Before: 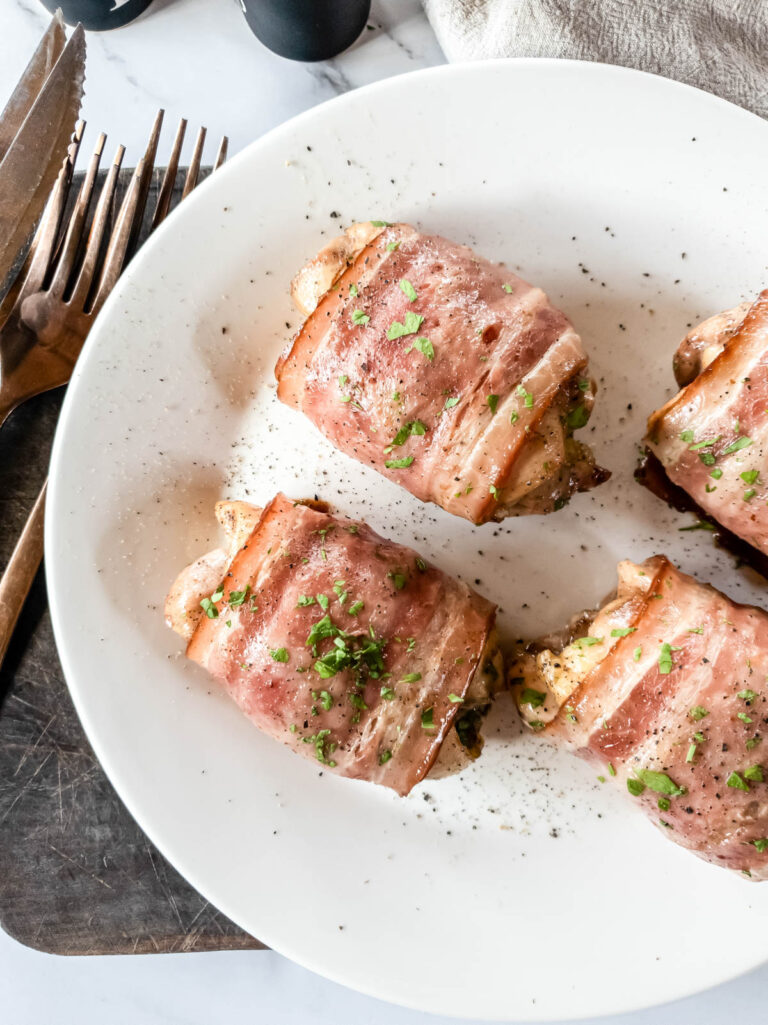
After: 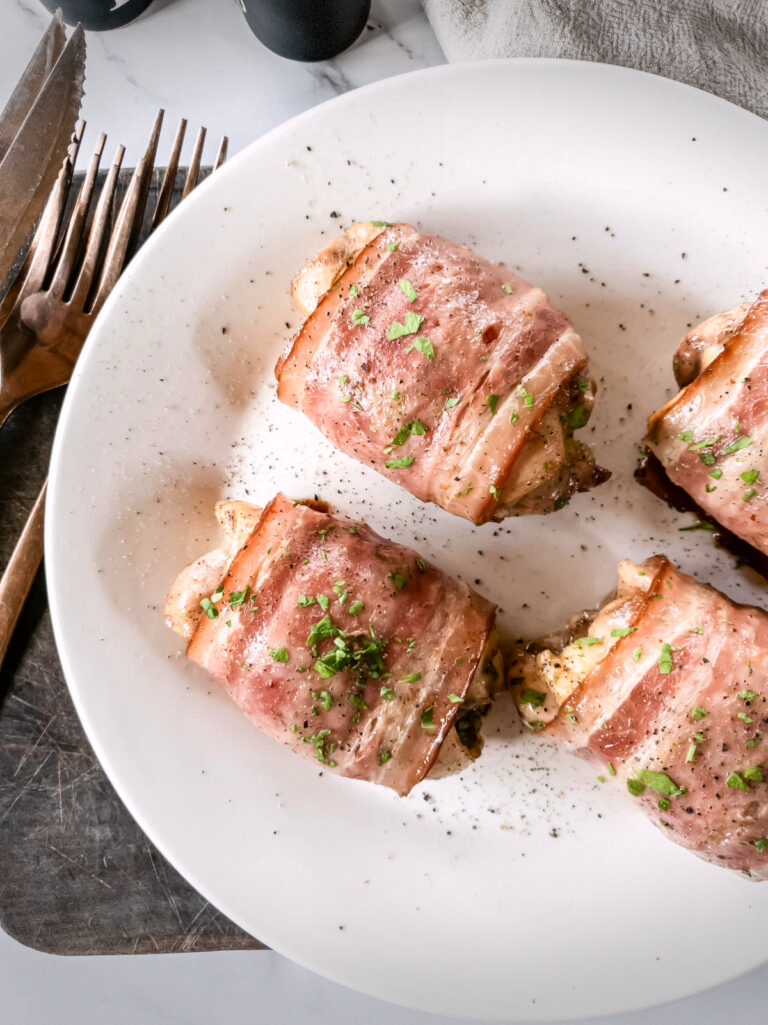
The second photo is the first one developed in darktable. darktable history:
white balance: emerald 1
vignetting: fall-off start 100%, brightness -0.406, saturation -0.3, width/height ratio 1.324, dithering 8-bit output, unbound false
color correction: highlights a* 3.12, highlights b* -1.55, shadows a* -0.101, shadows b* 2.52, saturation 0.98
levels: levels [0, 0.498, 1]
